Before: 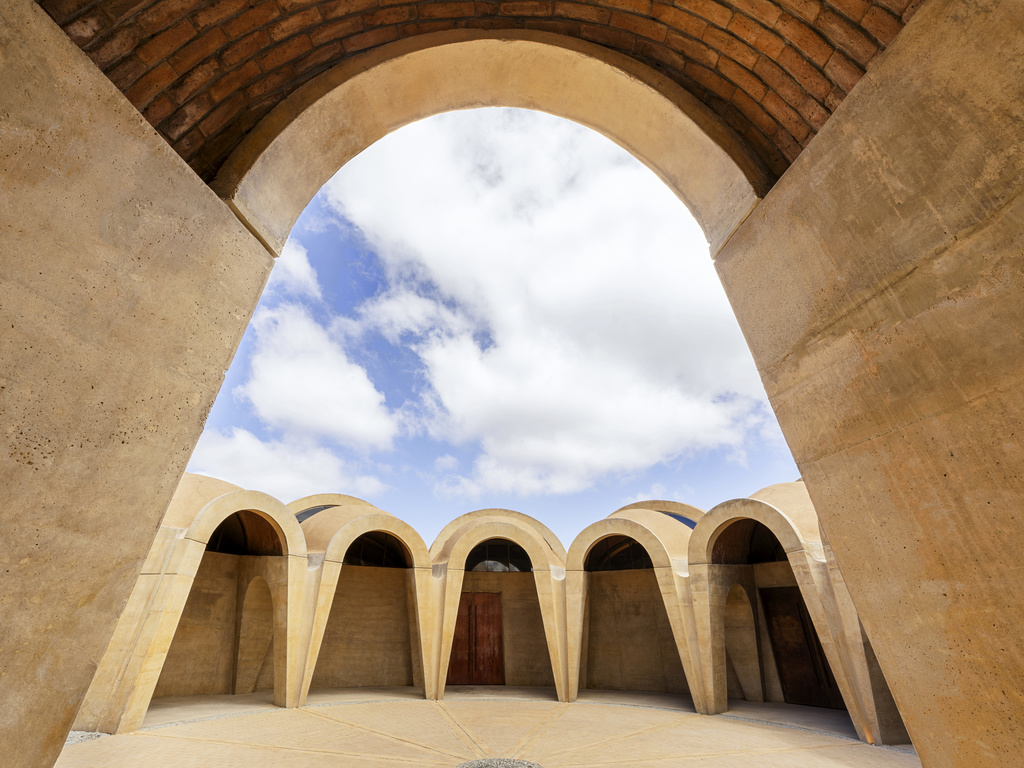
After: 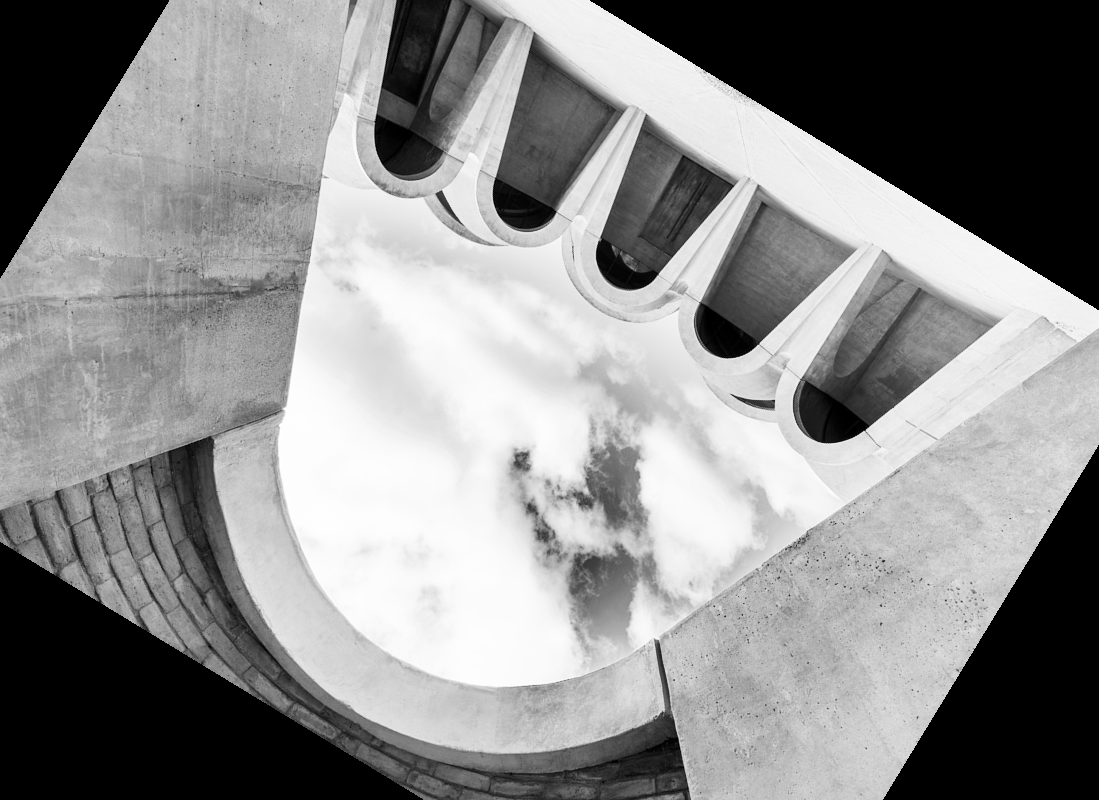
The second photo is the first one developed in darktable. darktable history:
monochrome: on, module defaults
shadows and highlights: shadows 20.91, highlights -82.73, soften with gaussian
crop and rotate: angle 148.68°, left 9.111%, top 15.603%, right 4.588%, bottom 17.041%
base curve: curves: ch0 [(0, 0) (0.028, 0.03) (0.121, 0.232) (0.46, 0.748) (0.859, 0.968) (1, 1)], preserve colors none
